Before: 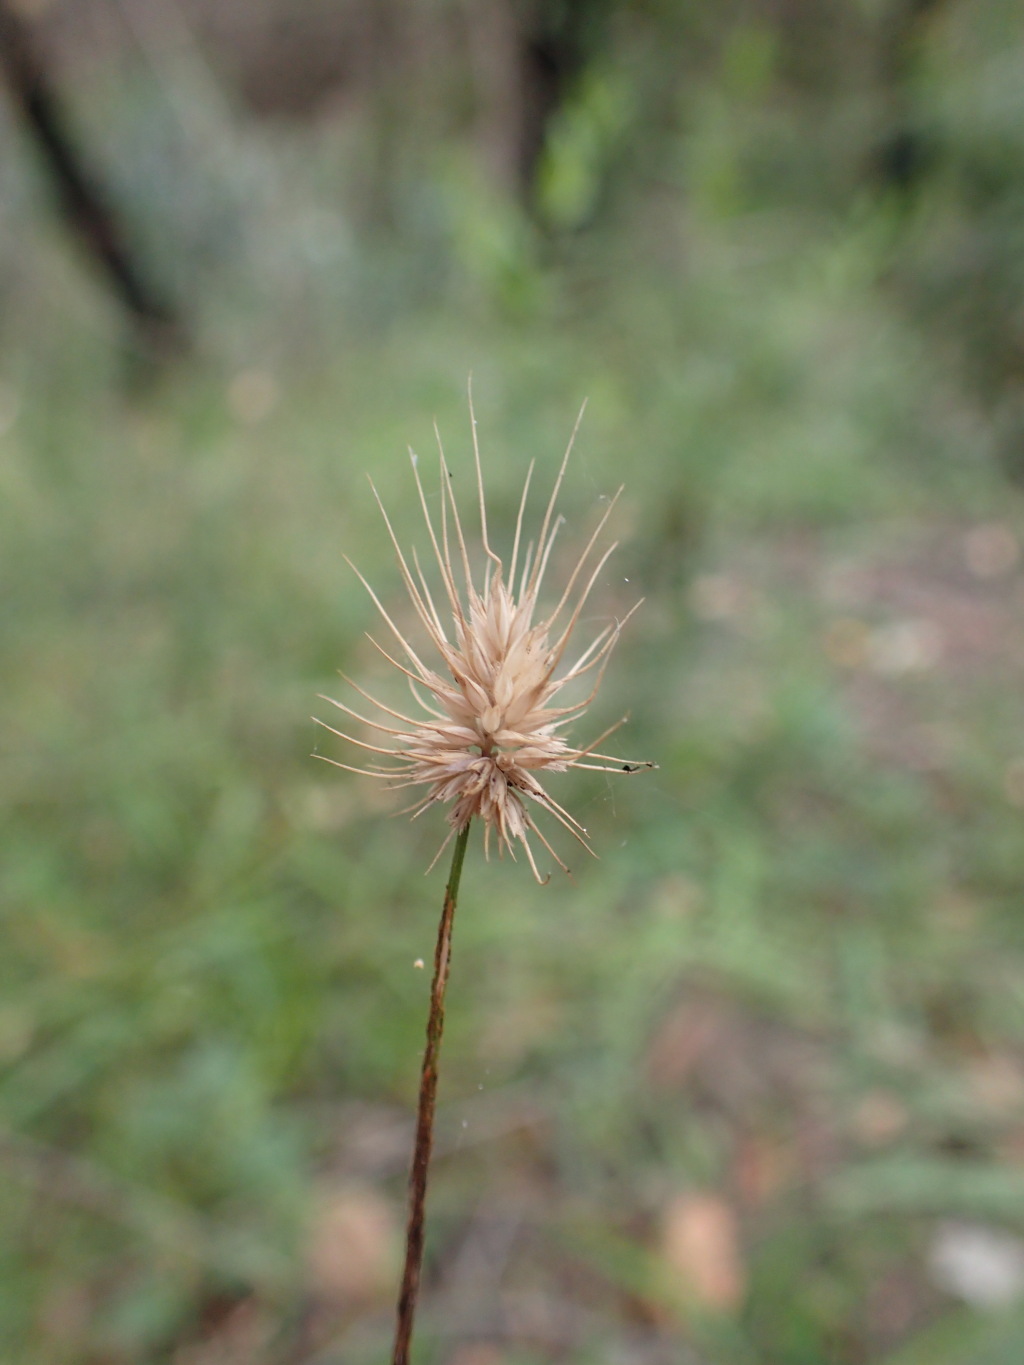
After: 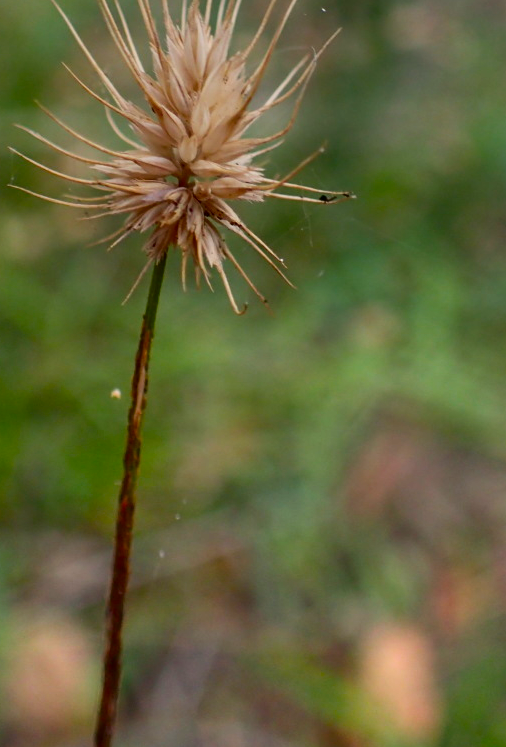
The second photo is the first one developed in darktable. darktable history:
color balance rgb: linear chroma grading › global chroma 15%, perceptual saturation grading › global saturation 30%
crop: left 29.672%, top 41.786%, right 20.851%, bottom 3.487%
contrast brightness saturation: contrast 0.2, brightness -0.11, saturation 0.1
graduated density: on, module defaults
